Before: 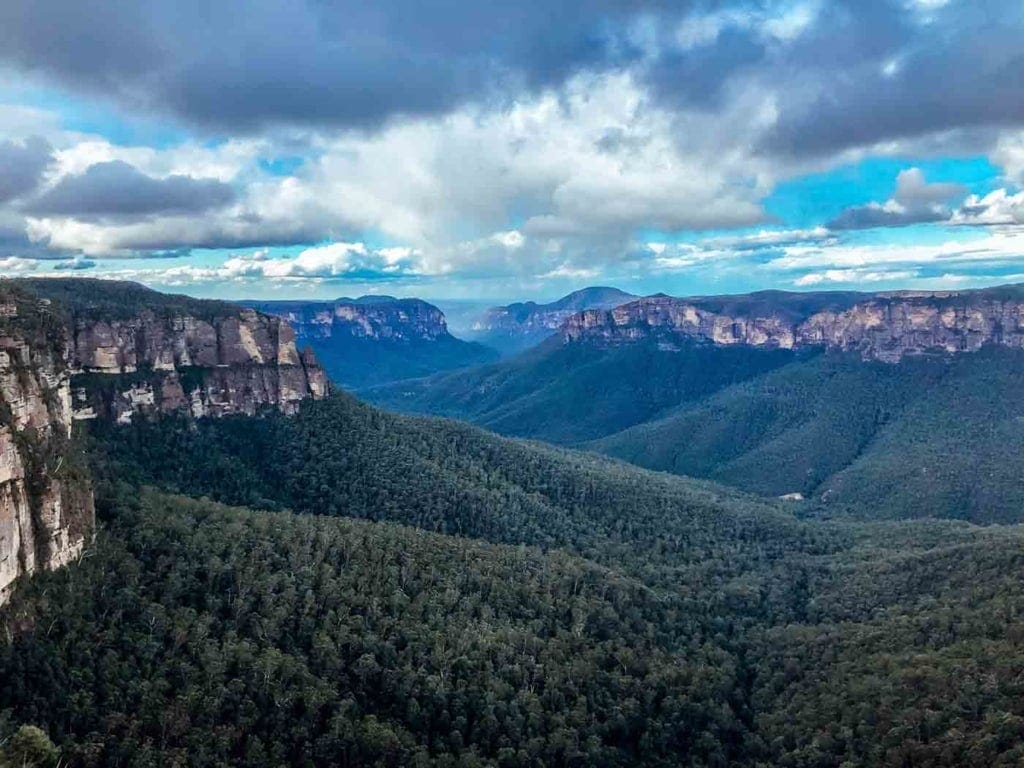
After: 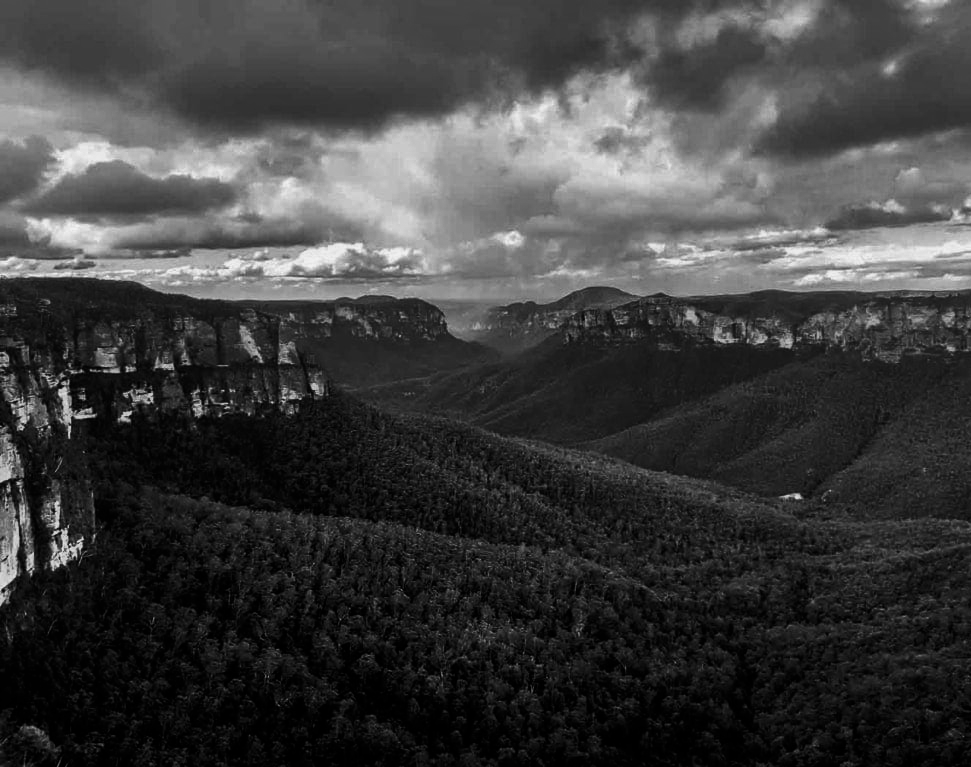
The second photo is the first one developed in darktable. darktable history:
monochrome: a 32, b 64, size 2.3
bloom: size 16%, threshold 98%, strength 20%
shadows and highlights: low approximation 0.01, soften with gaussian
contrast brightness saturation: contrast -0.03, brightness -0.59, saturation -1
crop and rotate: right 5.167%
